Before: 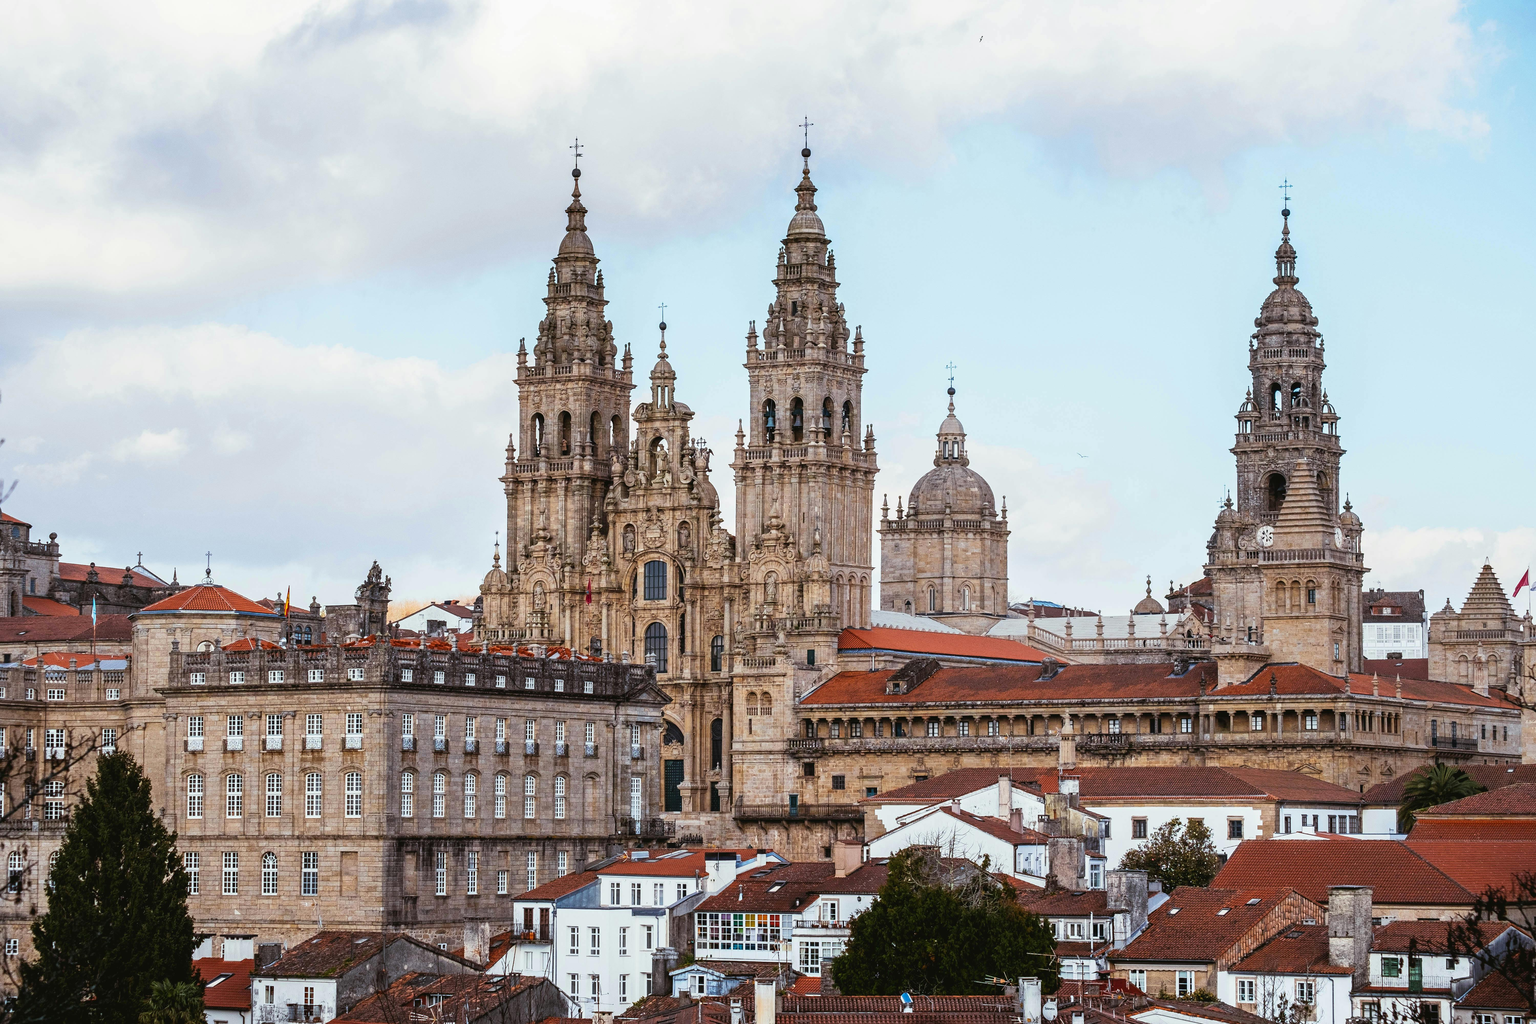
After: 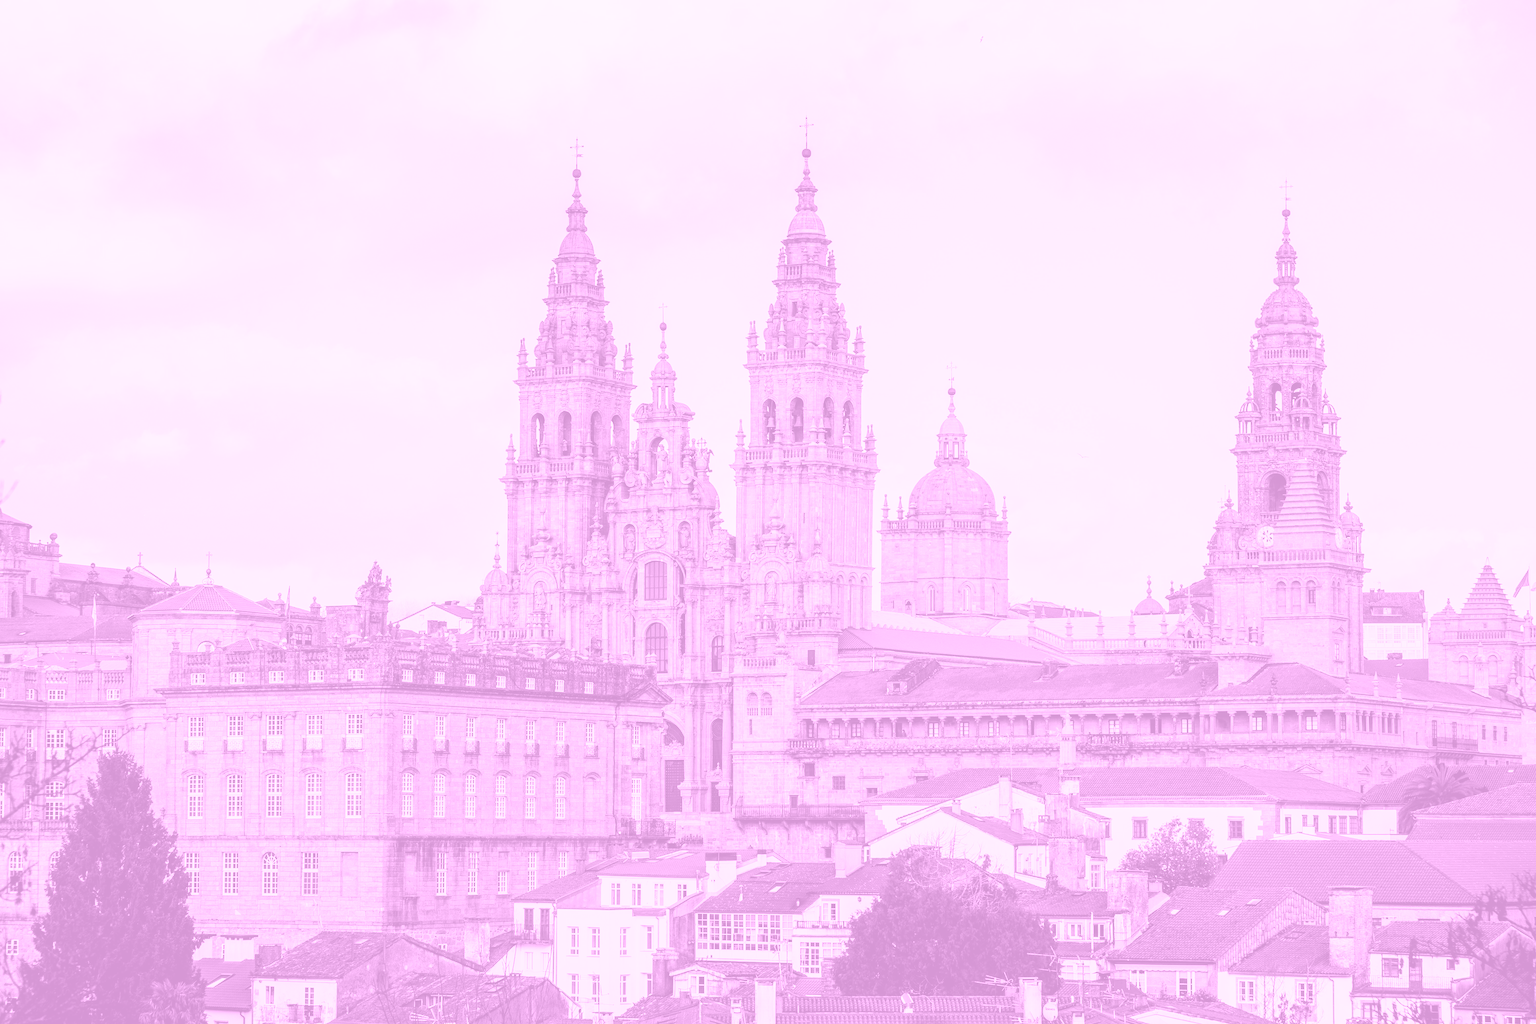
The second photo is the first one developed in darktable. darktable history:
colorize: hue 331.2°, saturation 75%, source mix 30.28%, lightness 70.52%, version 1
exposure: black level correction 0, exposure 0.7 EV, compensate exposure bias true, compensate highlight preservation false
